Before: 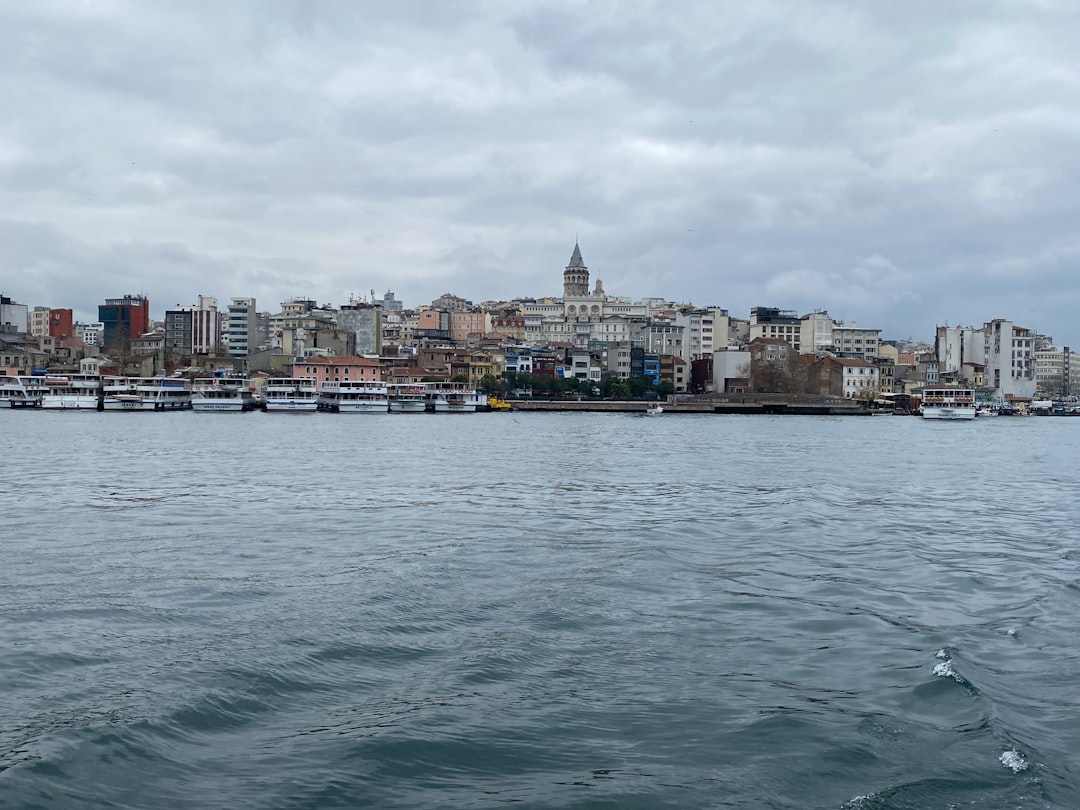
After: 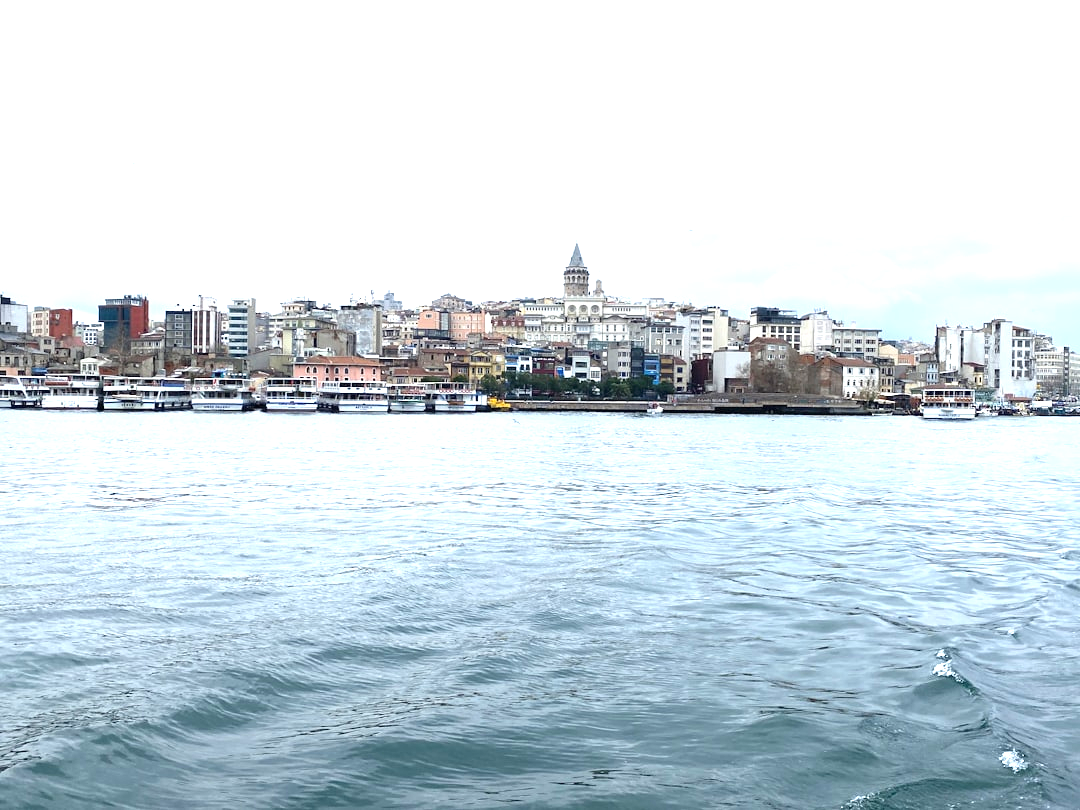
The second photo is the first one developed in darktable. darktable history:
exposure: black level correction 0, exposure 1.444 EV, compensate highlight preservation false
